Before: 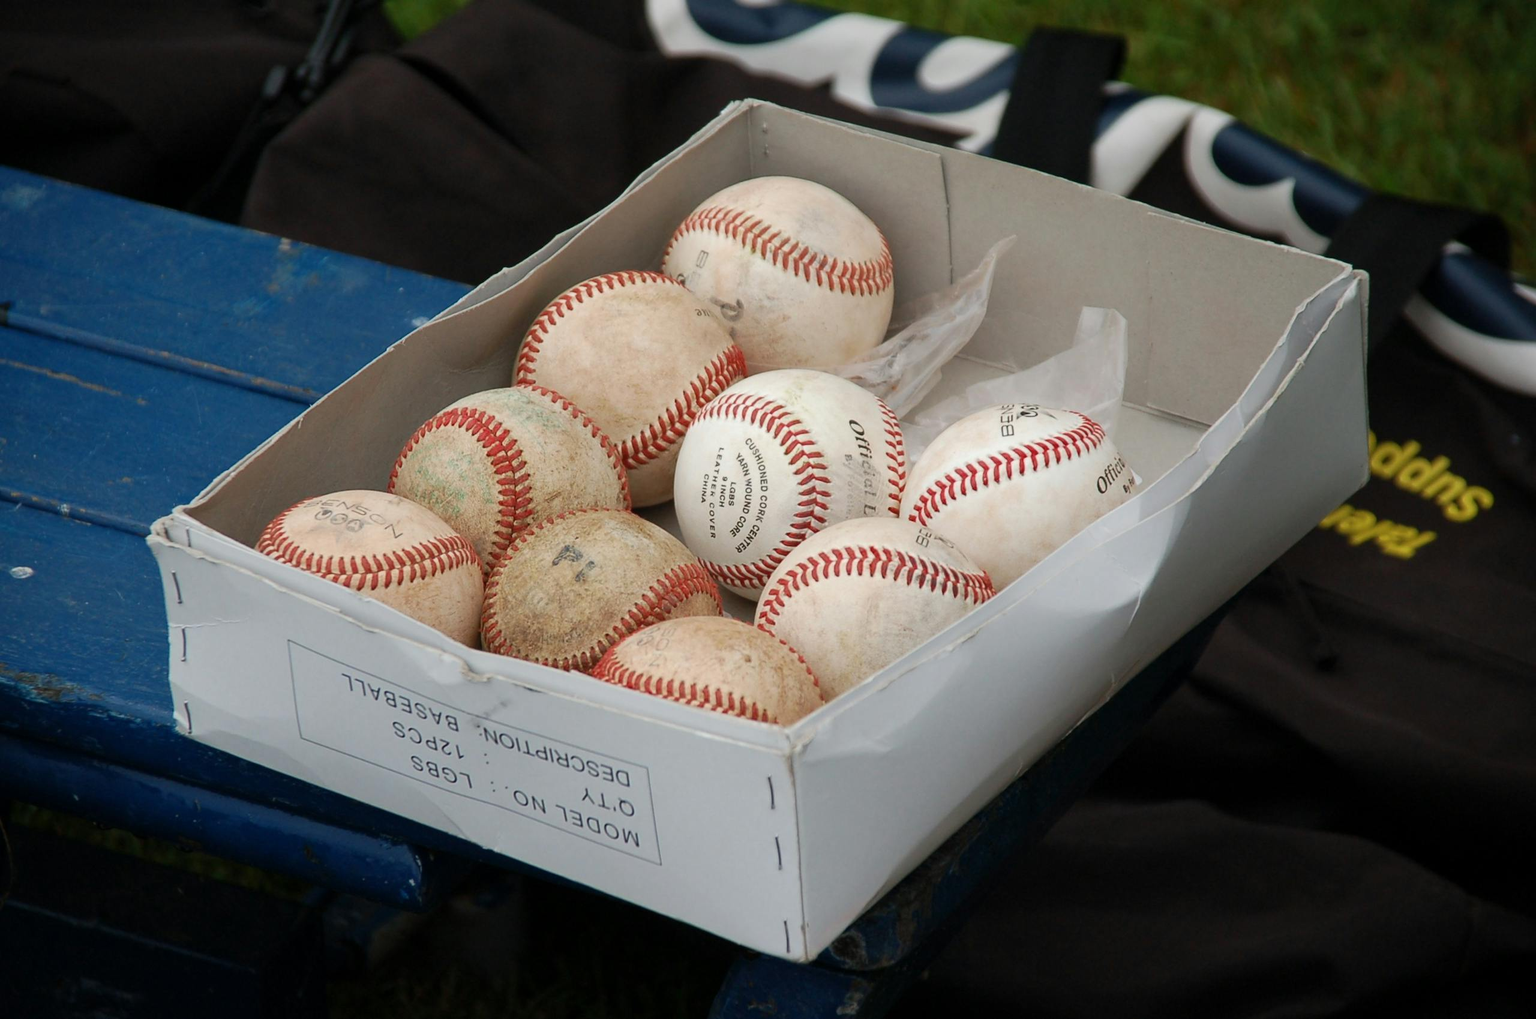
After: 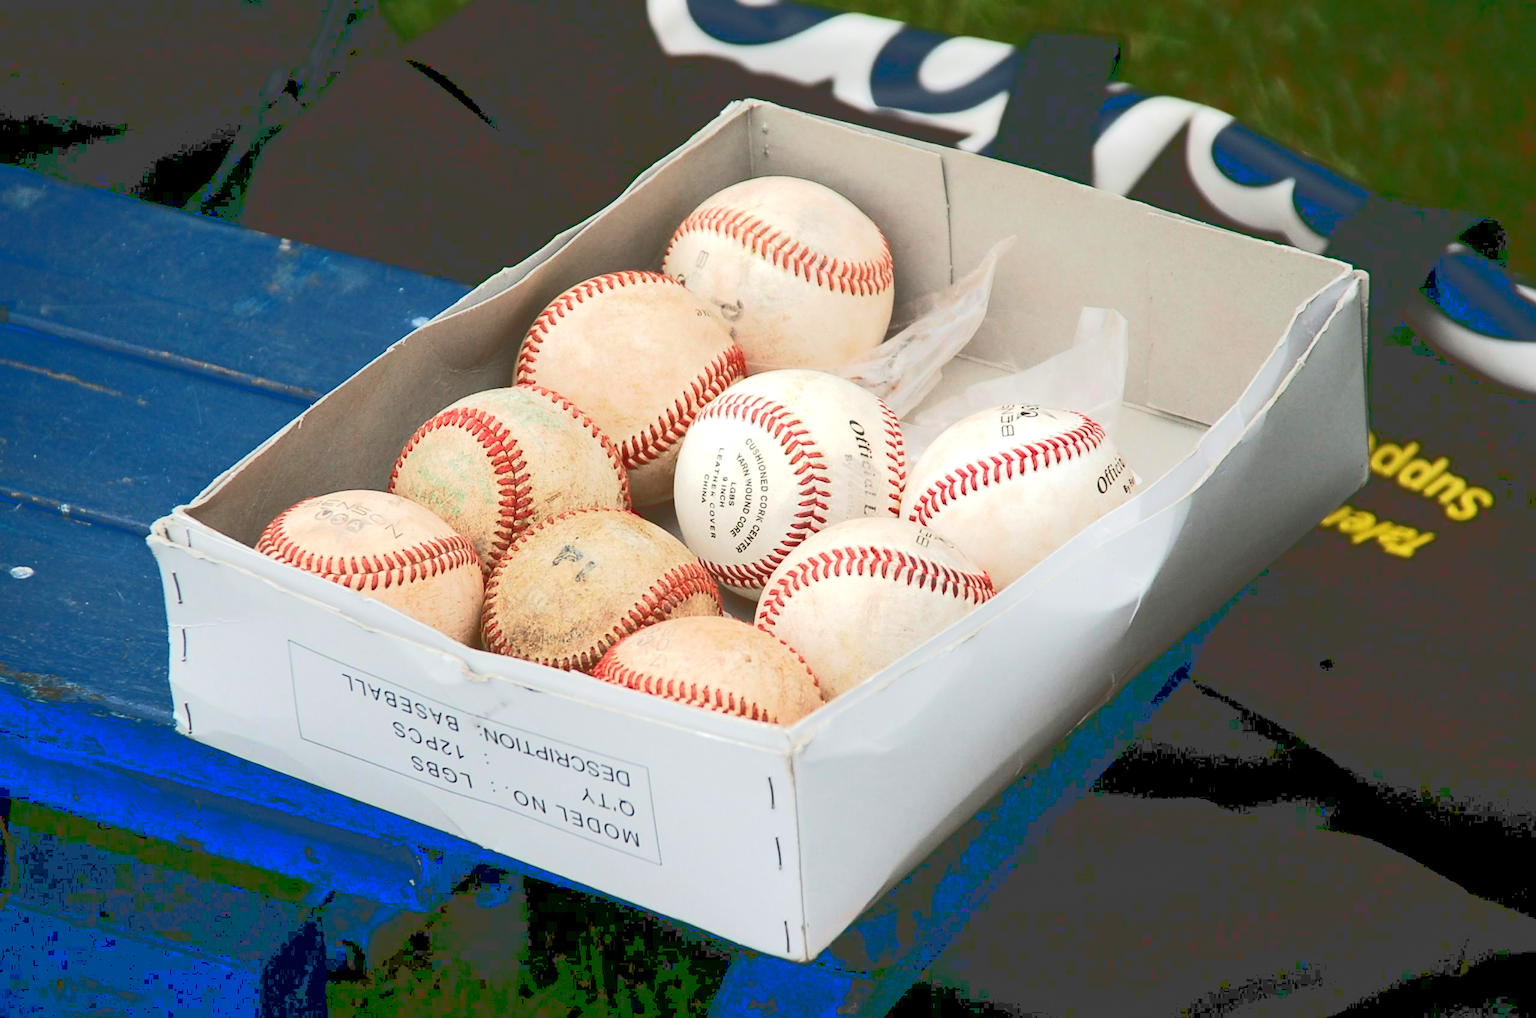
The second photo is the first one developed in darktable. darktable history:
tone curve: curves: ch0 [(0, 0) (0.003, 0.26) (0.011, 0.26) (0.025, 0.26) (0.044, 0.257) (0.069, 0.257) (0.1, 0.257) (0.136, 0.255) (0.177, 0.258) (0.224, 0.272) (0.277, 0.294) (0.335, 0.346) (0.399, 0.422) (0.468, 0.536) (0.543, 0.657) (0.623, 0.757) (0.709, 0.823) (0.801, 0.872) (0.898, 0.92) (1, 1)], color space Lab, linked channels, preserve colors none
exposure: black level correction 0.001, exposure 0.5 EV, compensate highlight preservation false
